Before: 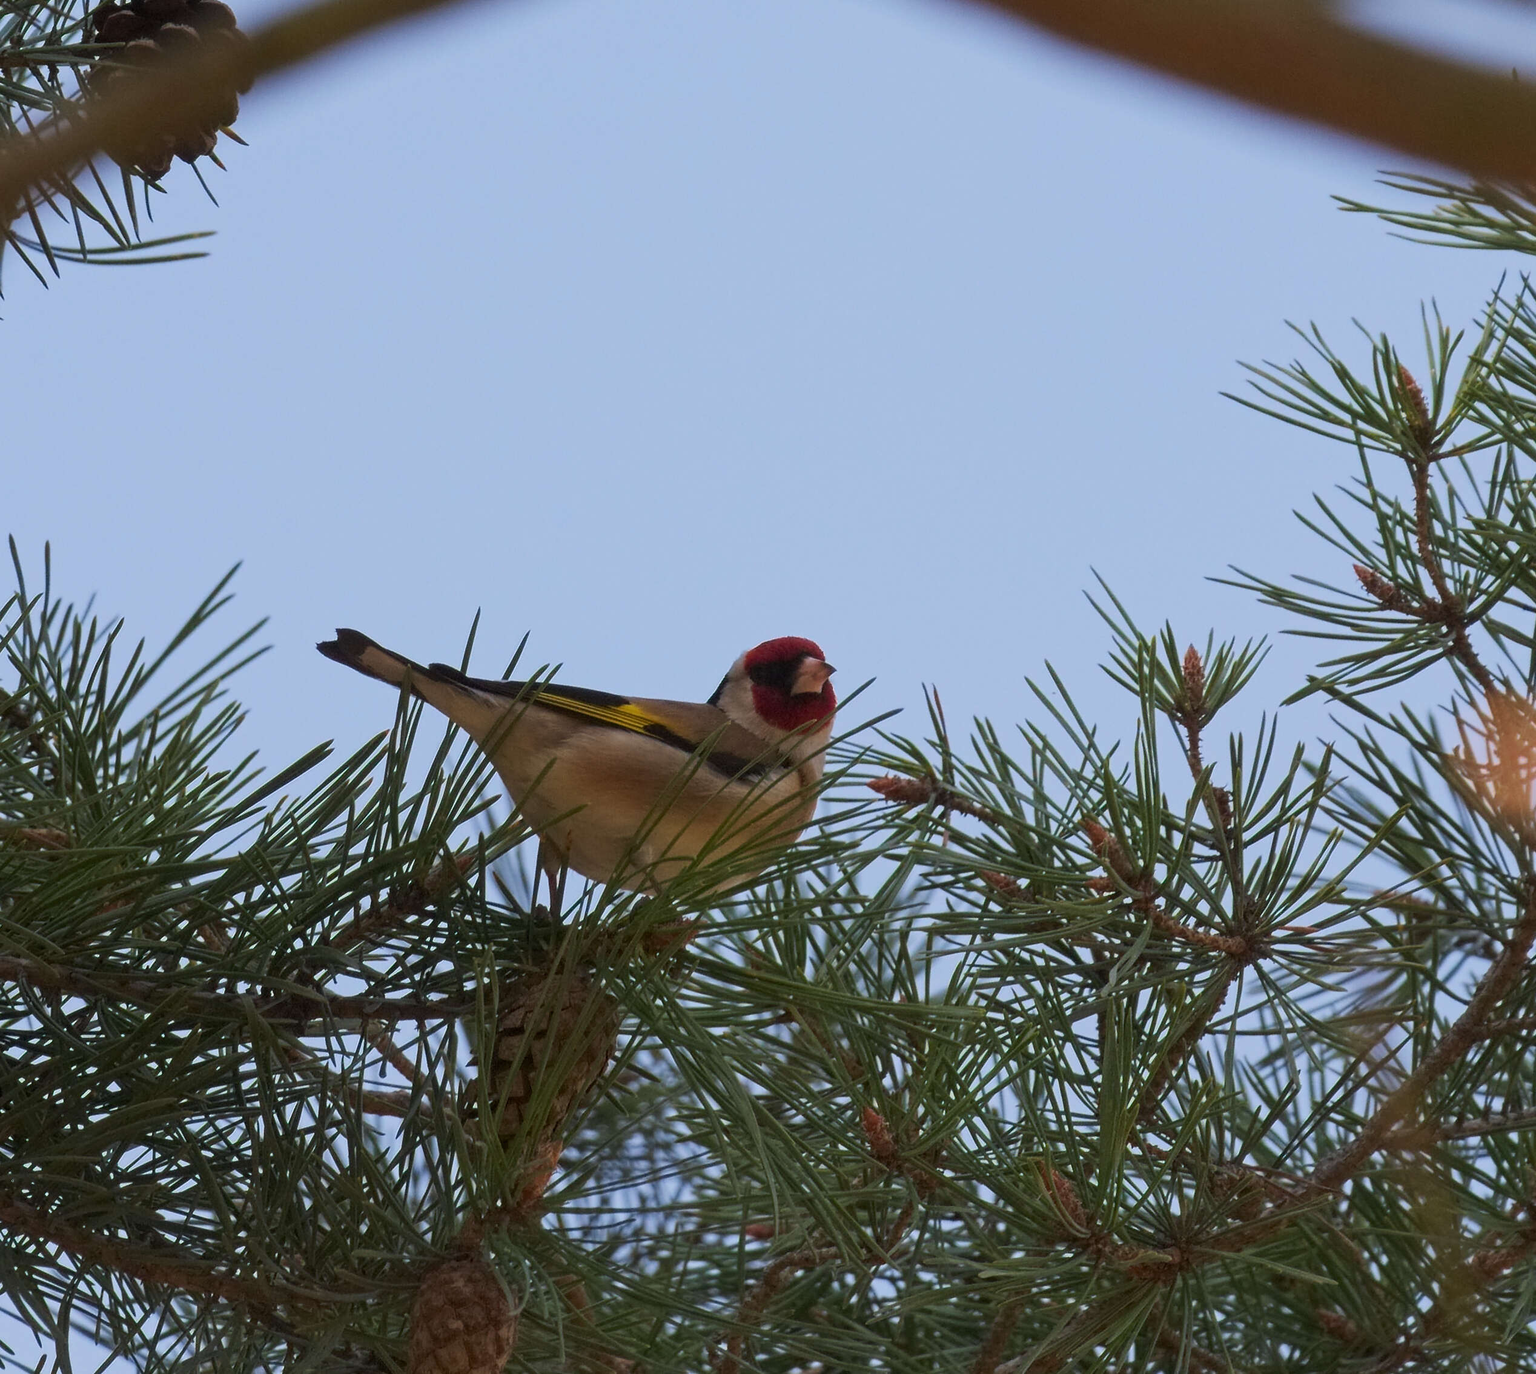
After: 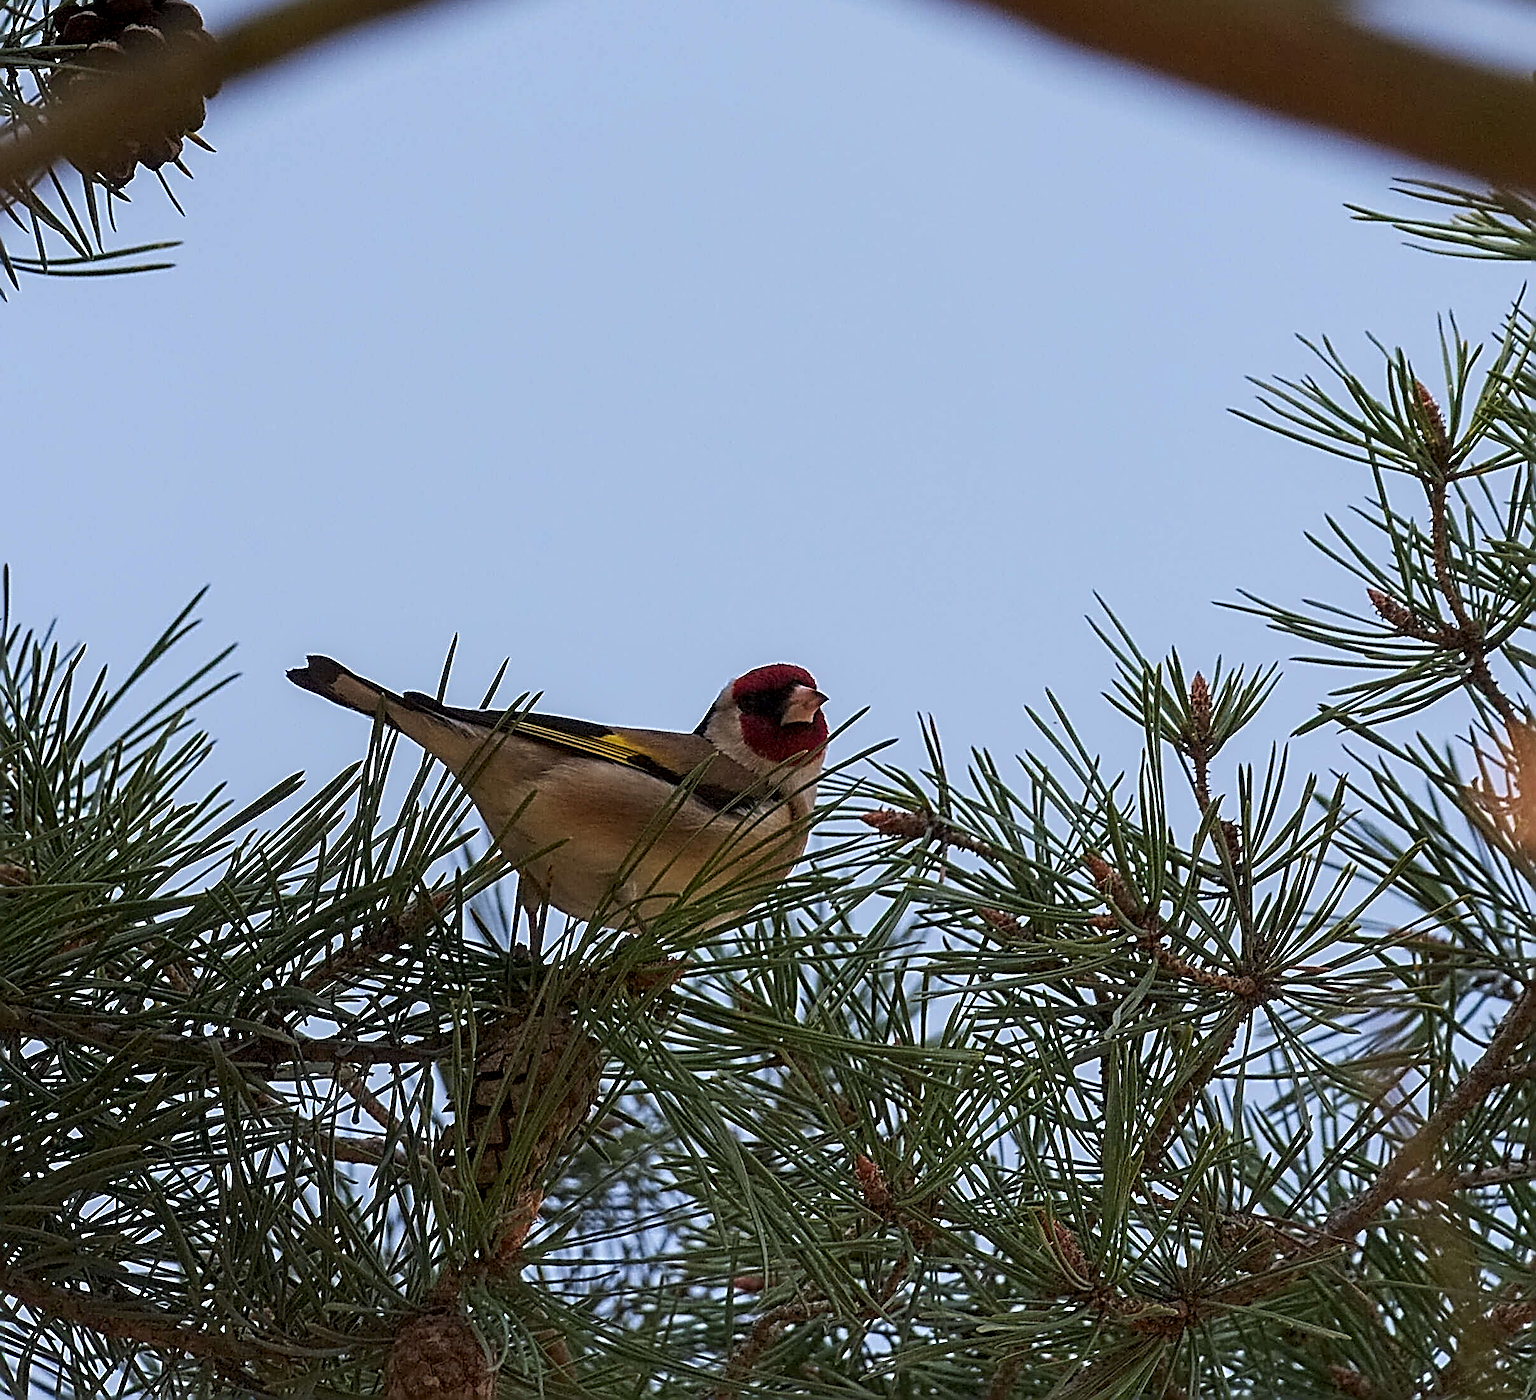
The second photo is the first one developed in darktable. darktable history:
crop and rotate: left 2.758%, right 1.268%, bottom 2.218%
local contrast: highlights 29%, shadows 73%, midtone range 0.743
sharpen: radius 3.185, amount 1.74
